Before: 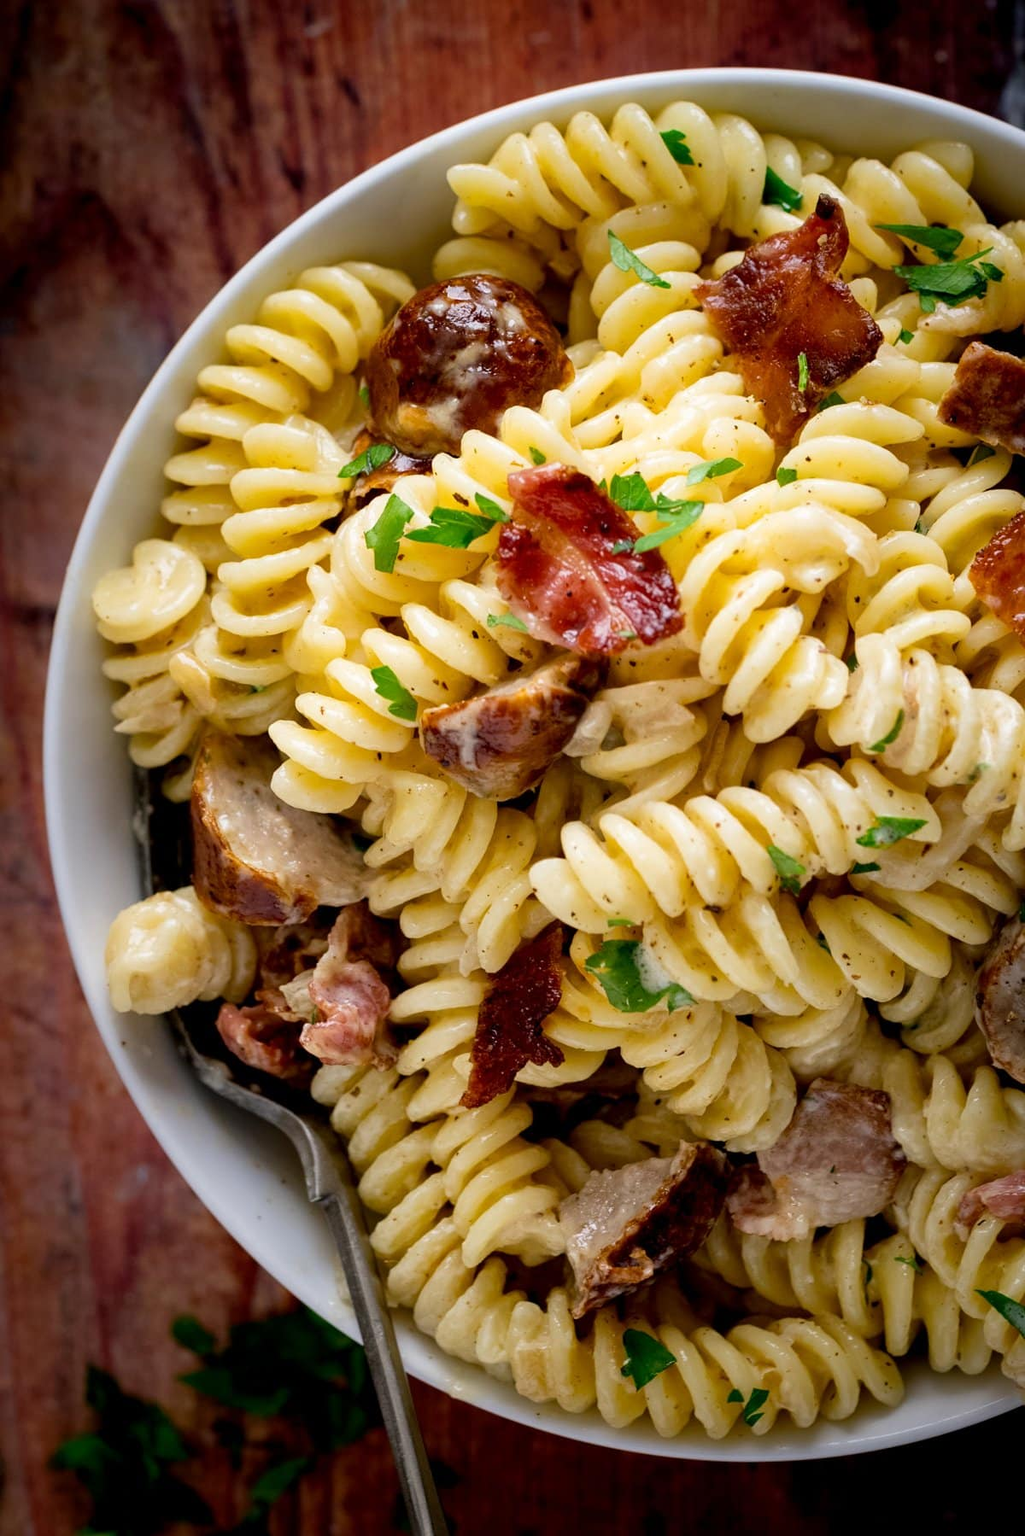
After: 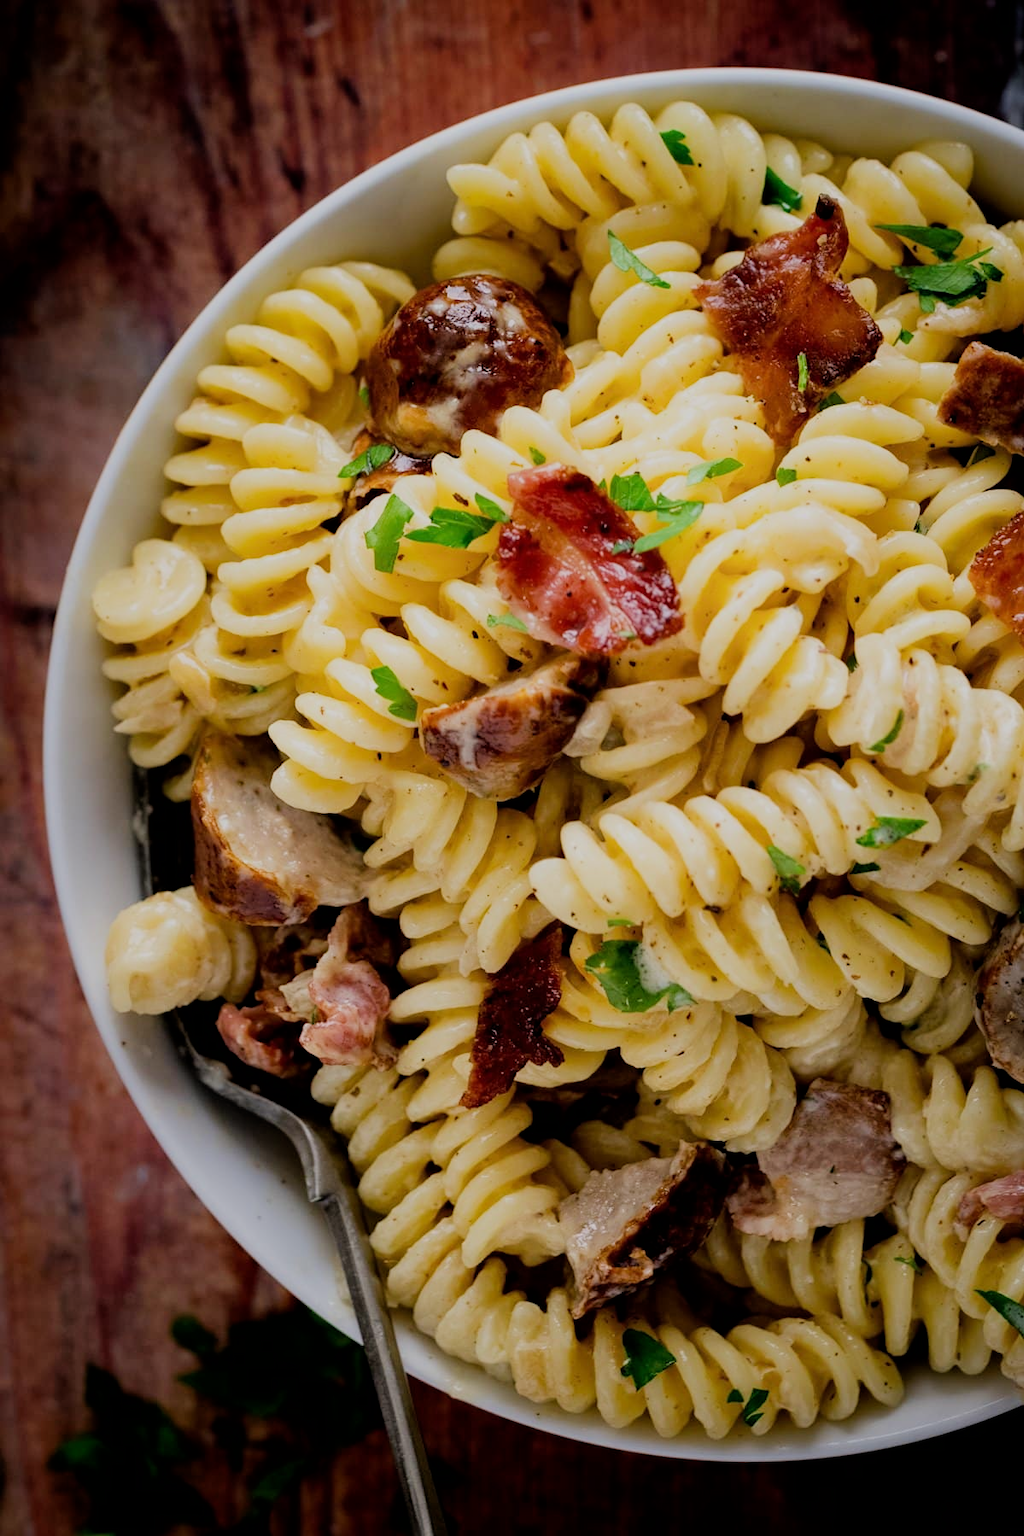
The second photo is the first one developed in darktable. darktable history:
filmic rgb: black relative exposure -7.26 EV, white relative exposure 5.07 EV, hardness 3.21
